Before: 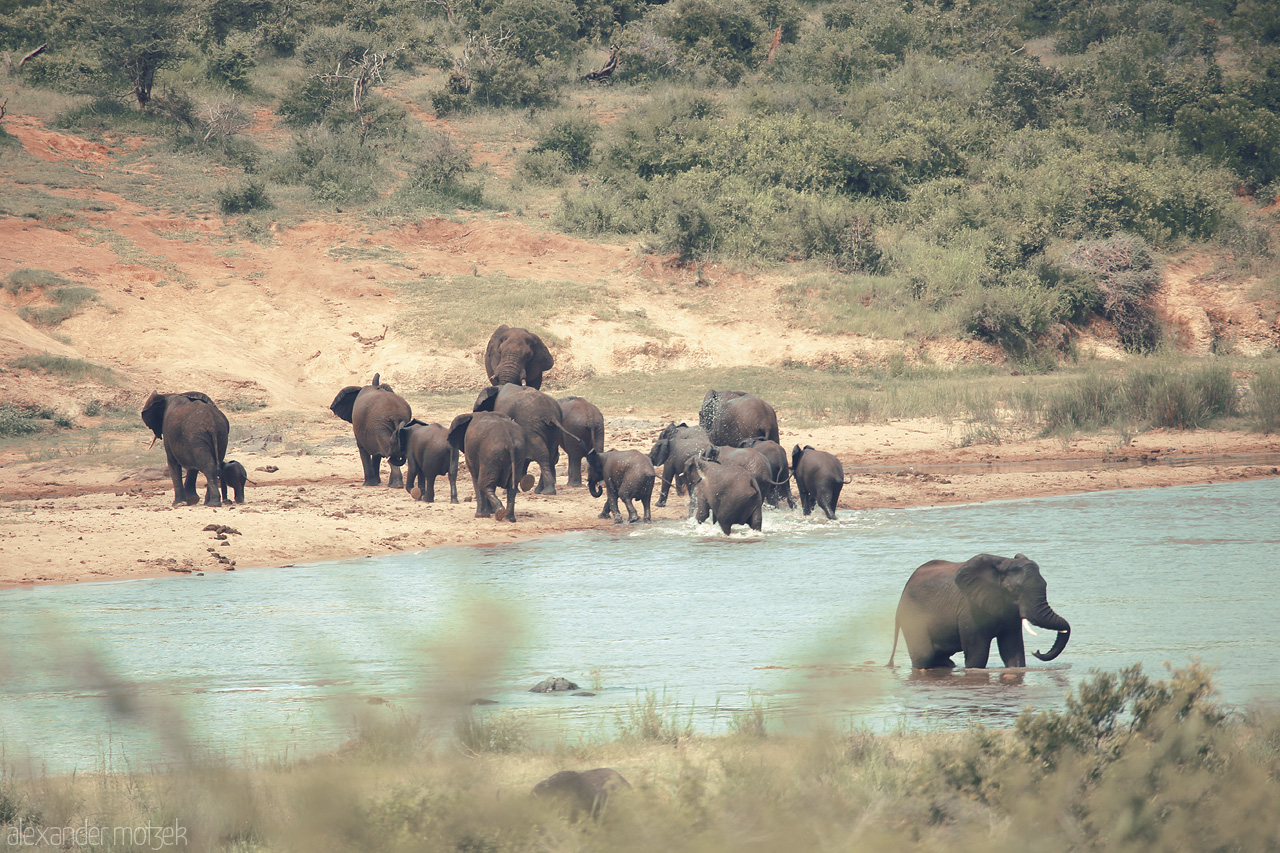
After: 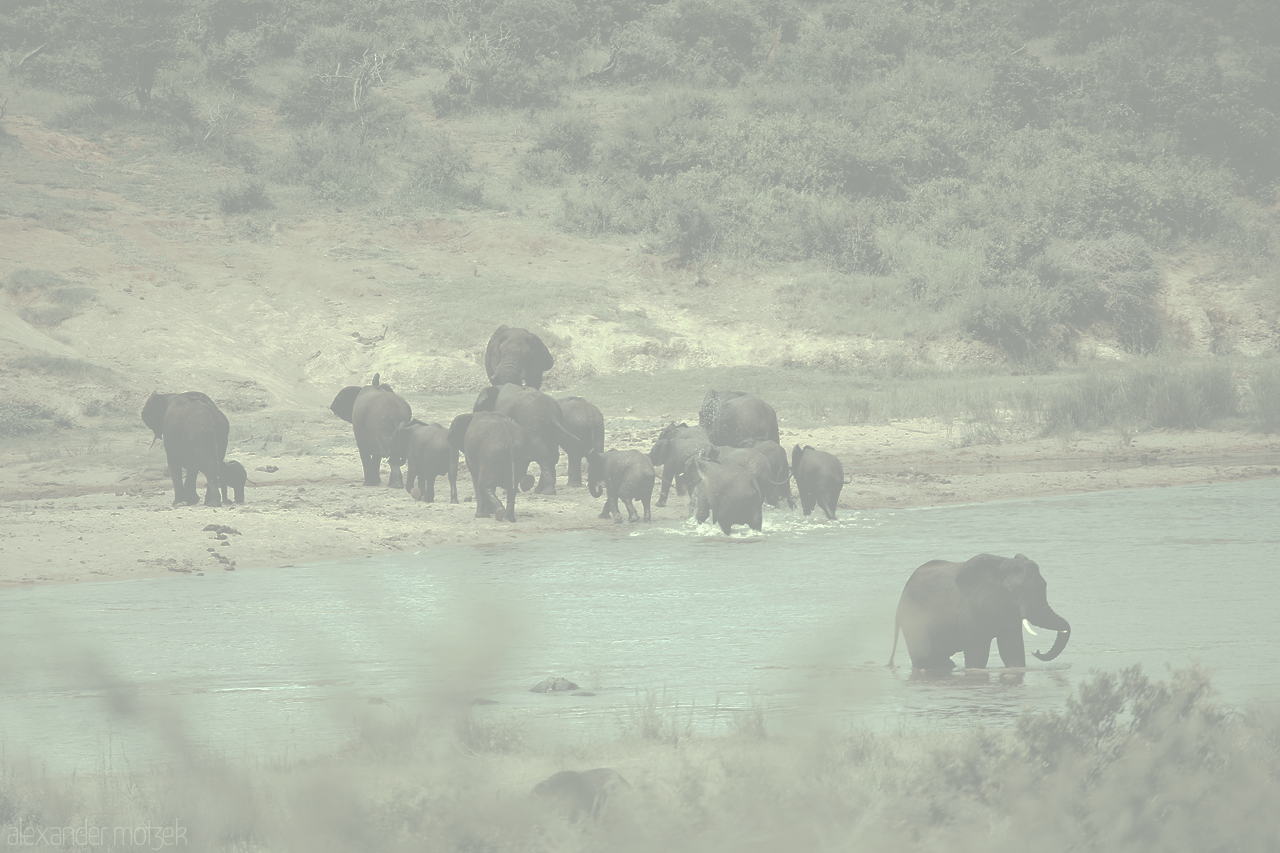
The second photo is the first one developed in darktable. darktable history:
tone curve: curves: ch0 [(0, 0) (0.003, 0.626) (0.011, 0.626) (0.025, 0.63) (0.044, 0.631) (0.069, 0.632) (0.1, 0.636) (0.136, 0.637) (0.177, 0.641) (0.224, 0.642) (0.277, 0.646) (0.335, 0.649) (0.399, 0.661) (0.468, 0.679) (0.543, 0.702) (0.623, 0.732) (0.709, 0.769) (0.801, 0.804) (0.898, 0.847) (1, 1)], preserve colors none
tone equalizer: on, module defaults
color correction: highlights a* -20.17, highlights b* 20.27, shadows a* 20.03, shadows b* -20.46, saturation 0.43
